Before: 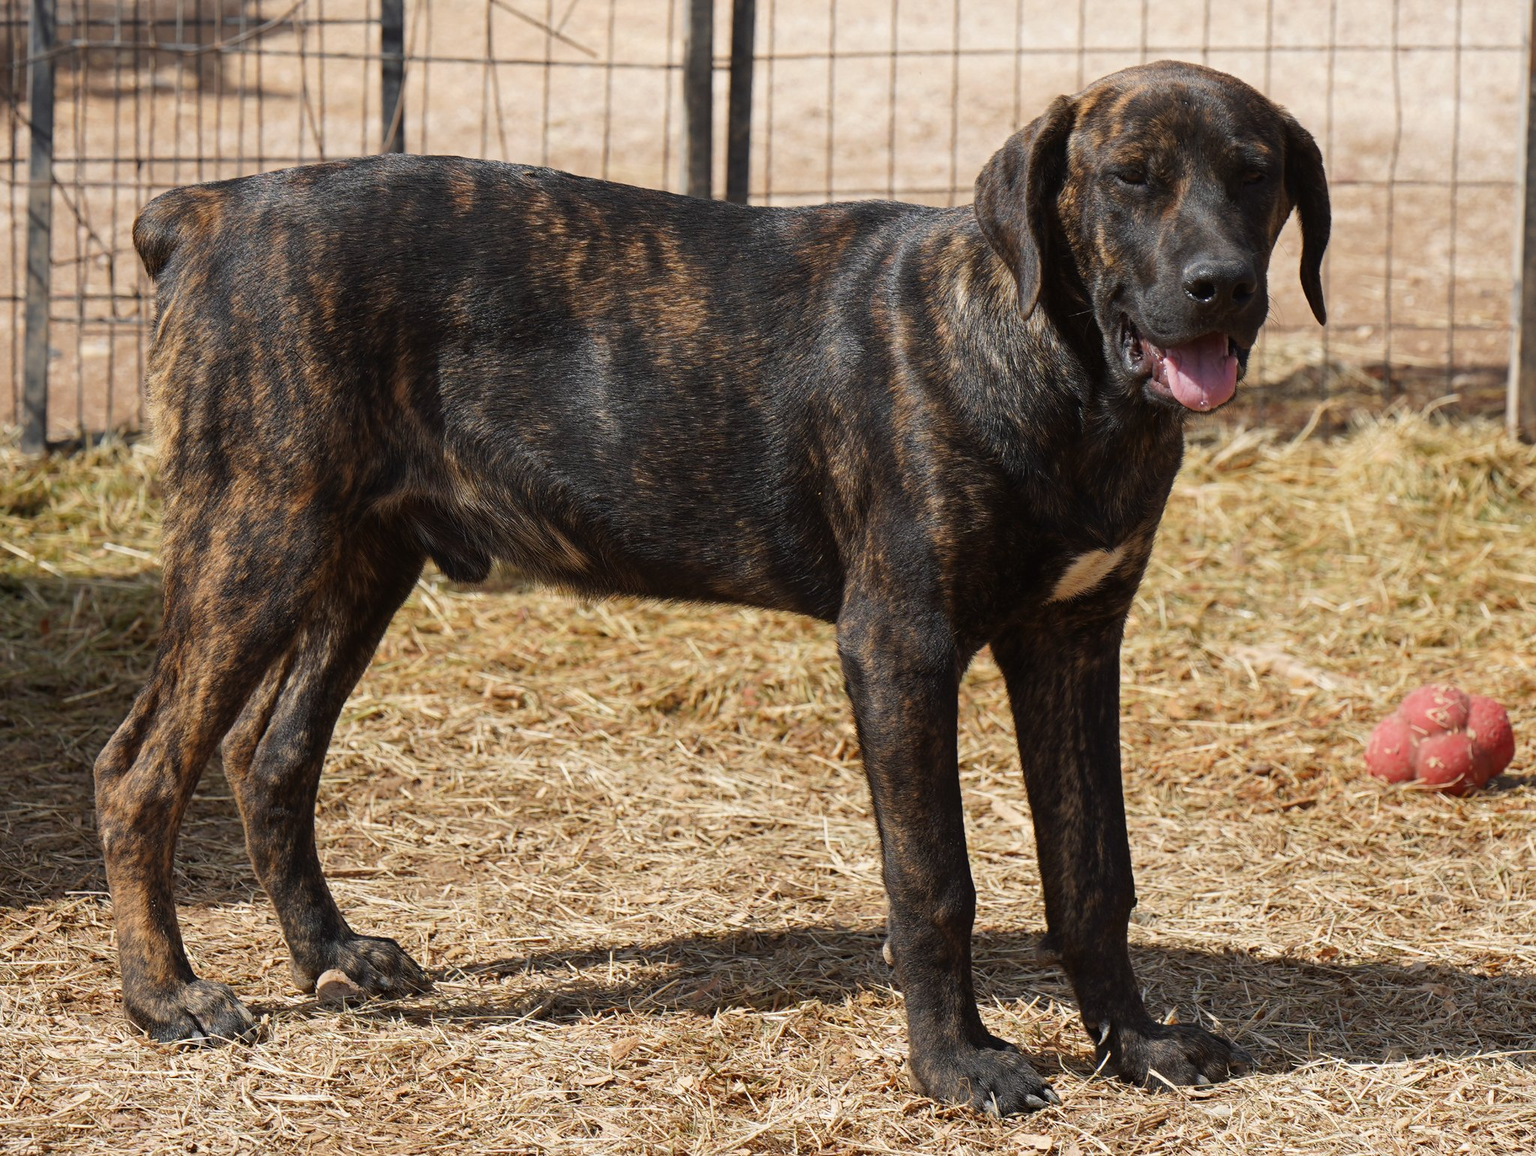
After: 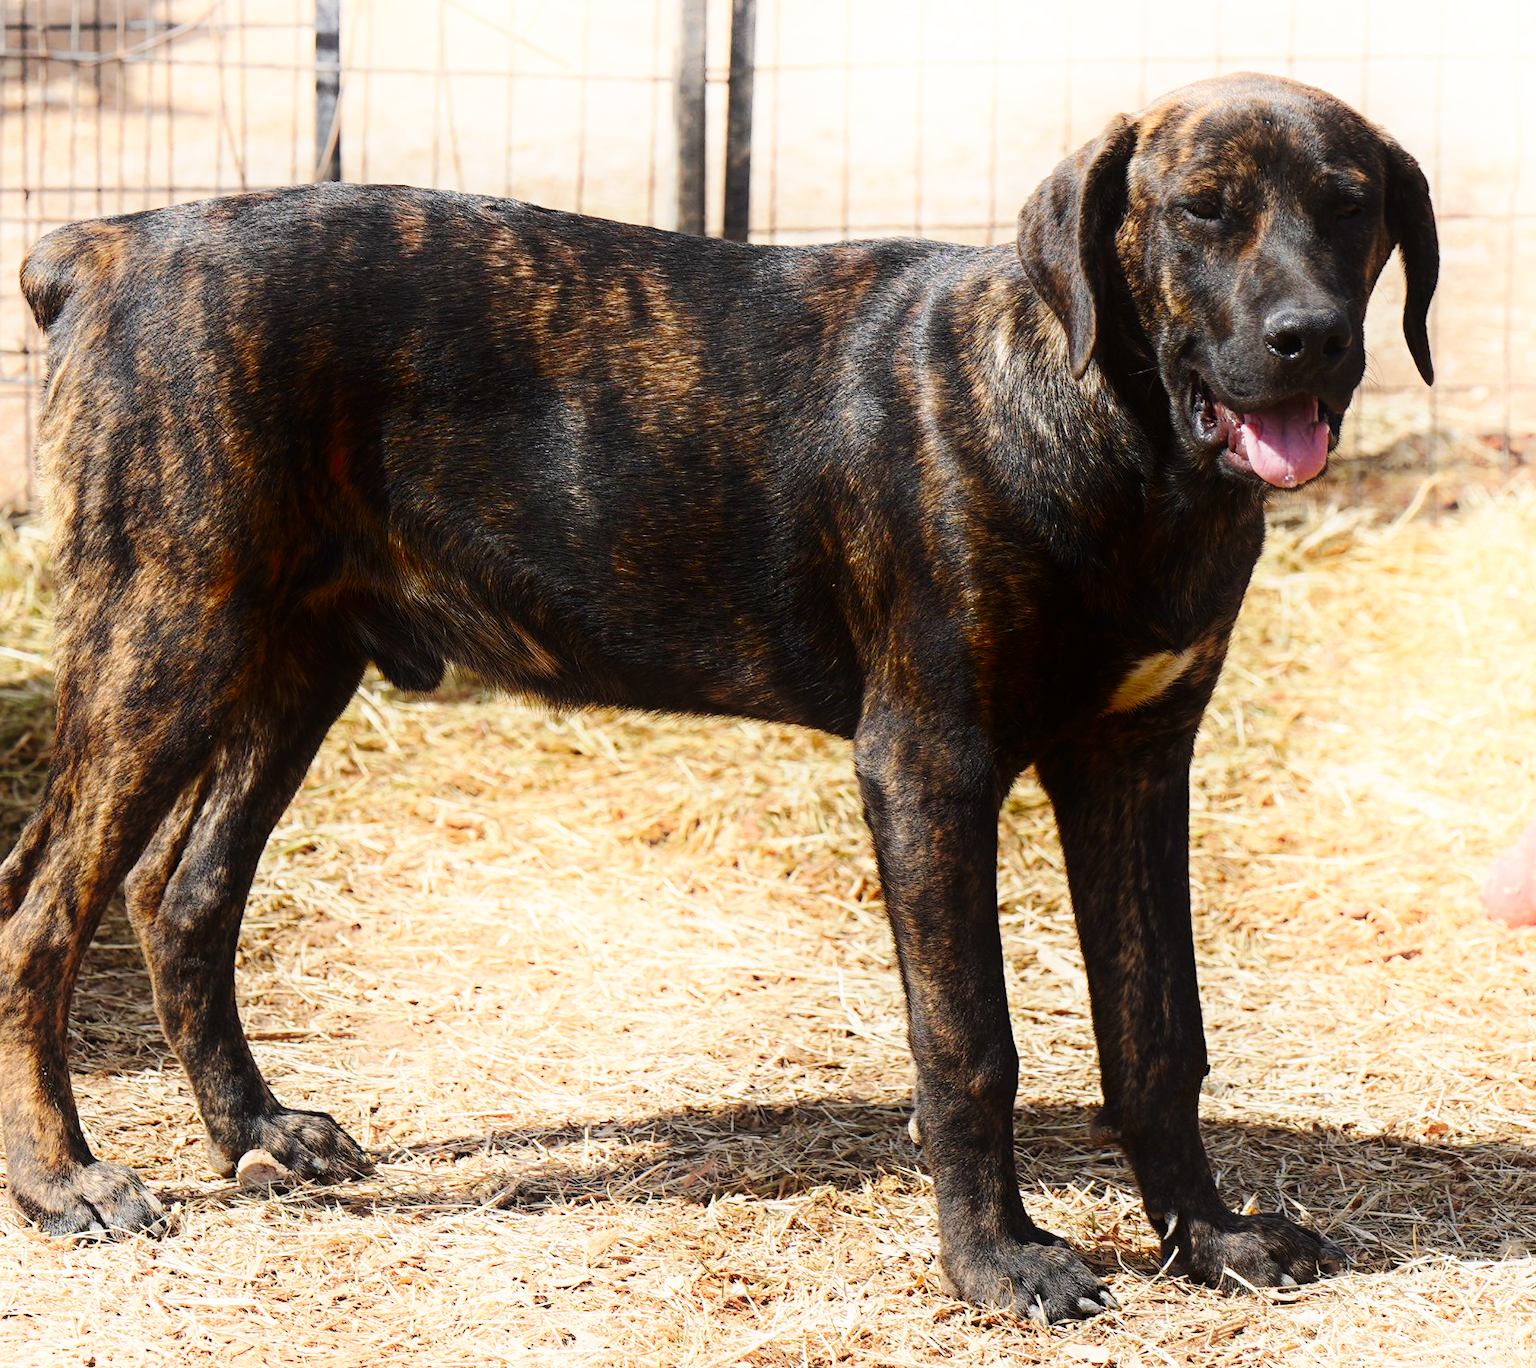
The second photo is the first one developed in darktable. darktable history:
crop: left 7.598%, right 7.873%
base curve: curves: ch0 [(0, 0) (0.028, 0.03) (0.121, 0.232) (0.46, 0.748) (0.859, 0.968) (1, 1)], preserve colors none
shadows and highlights: shadows -90, highlights 90, soften with gaussian
